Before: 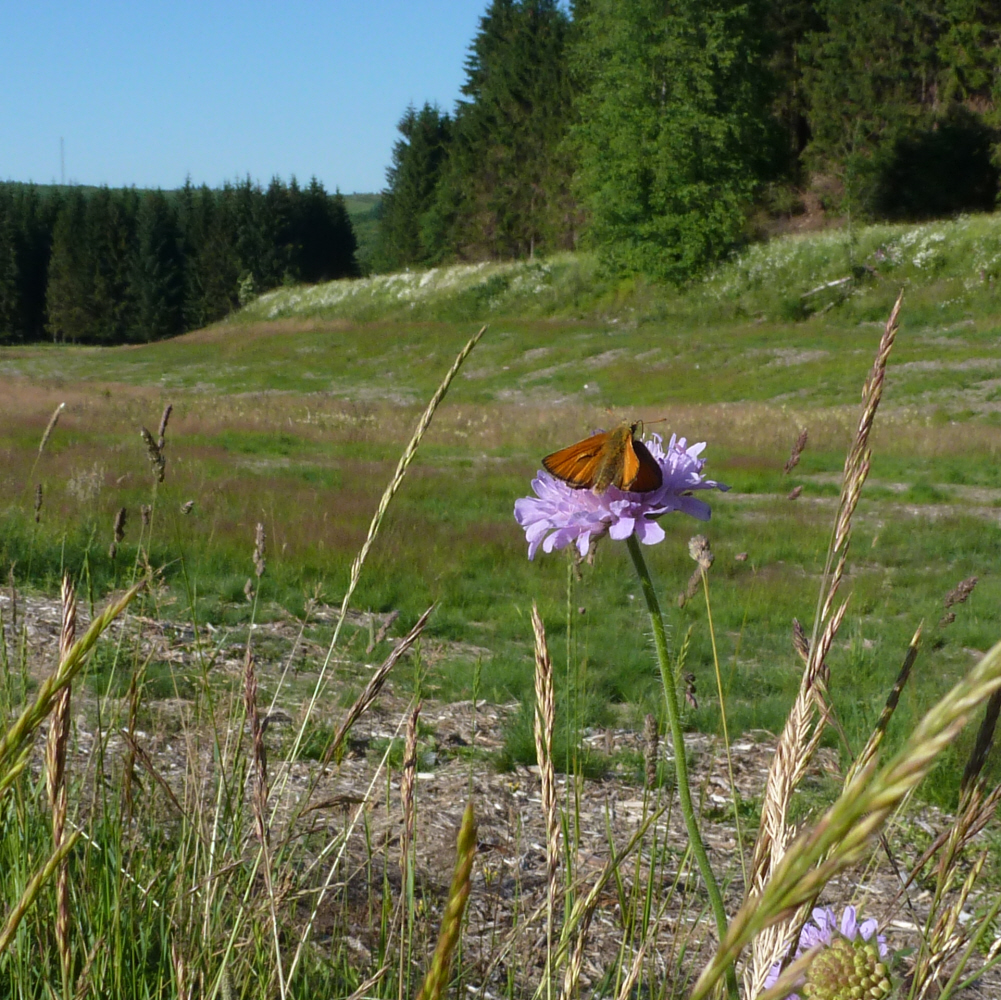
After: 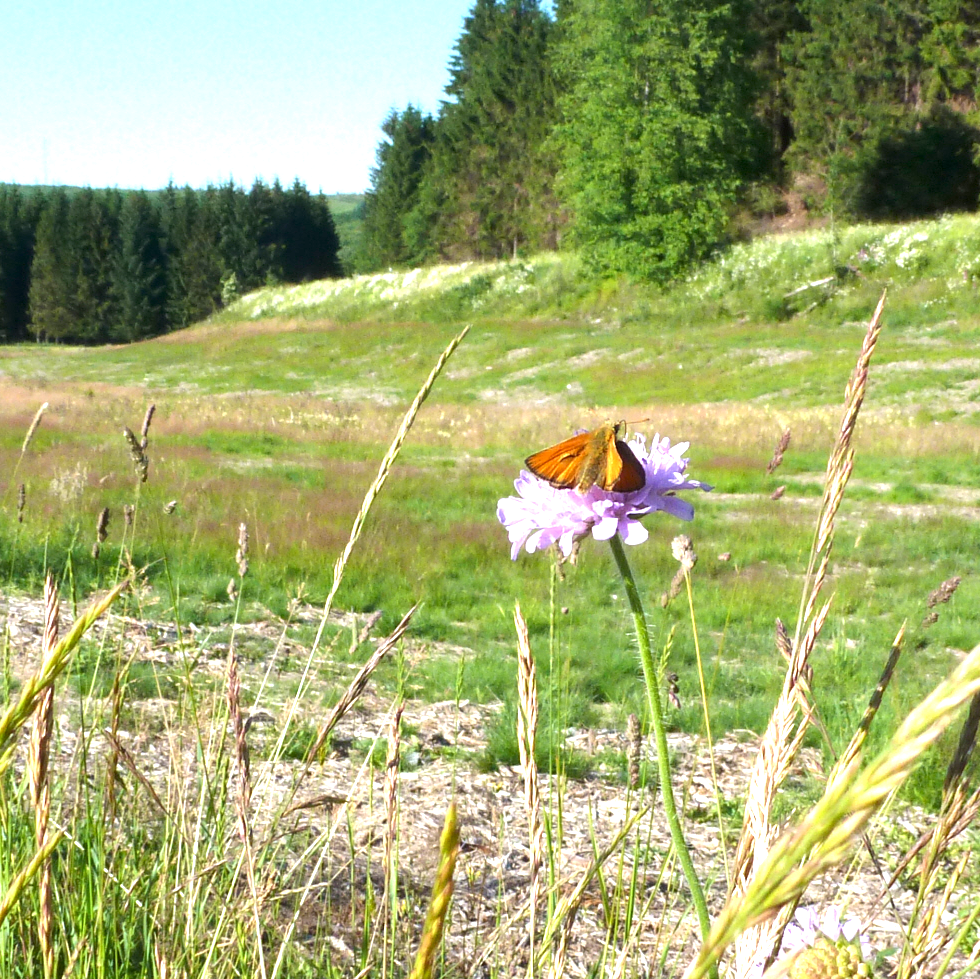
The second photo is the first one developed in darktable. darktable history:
exposure: black level correction 0.001, exposure 1.717 EV, compensate exposure bias true, compensate highlight preservation false
crop: left 1.735%, right 0.271%, bottom 2.08%
